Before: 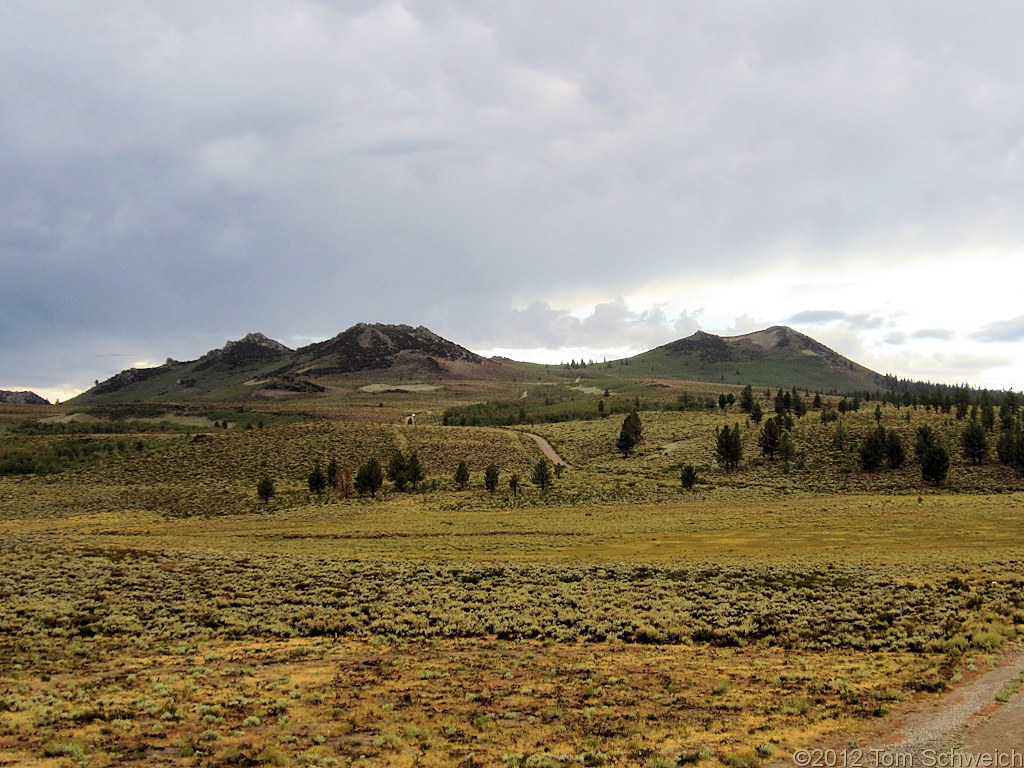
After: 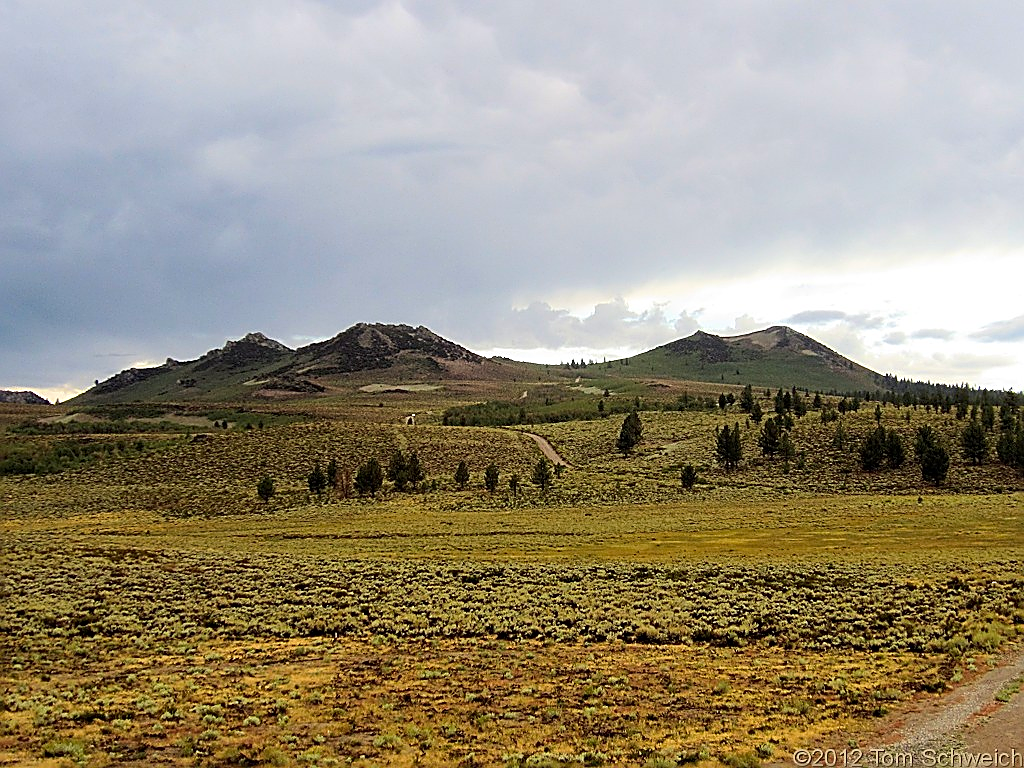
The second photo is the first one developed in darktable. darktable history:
contrast brightness saturation: contrast 0.038, saturation 0.157
sharpen: amount 0.892
